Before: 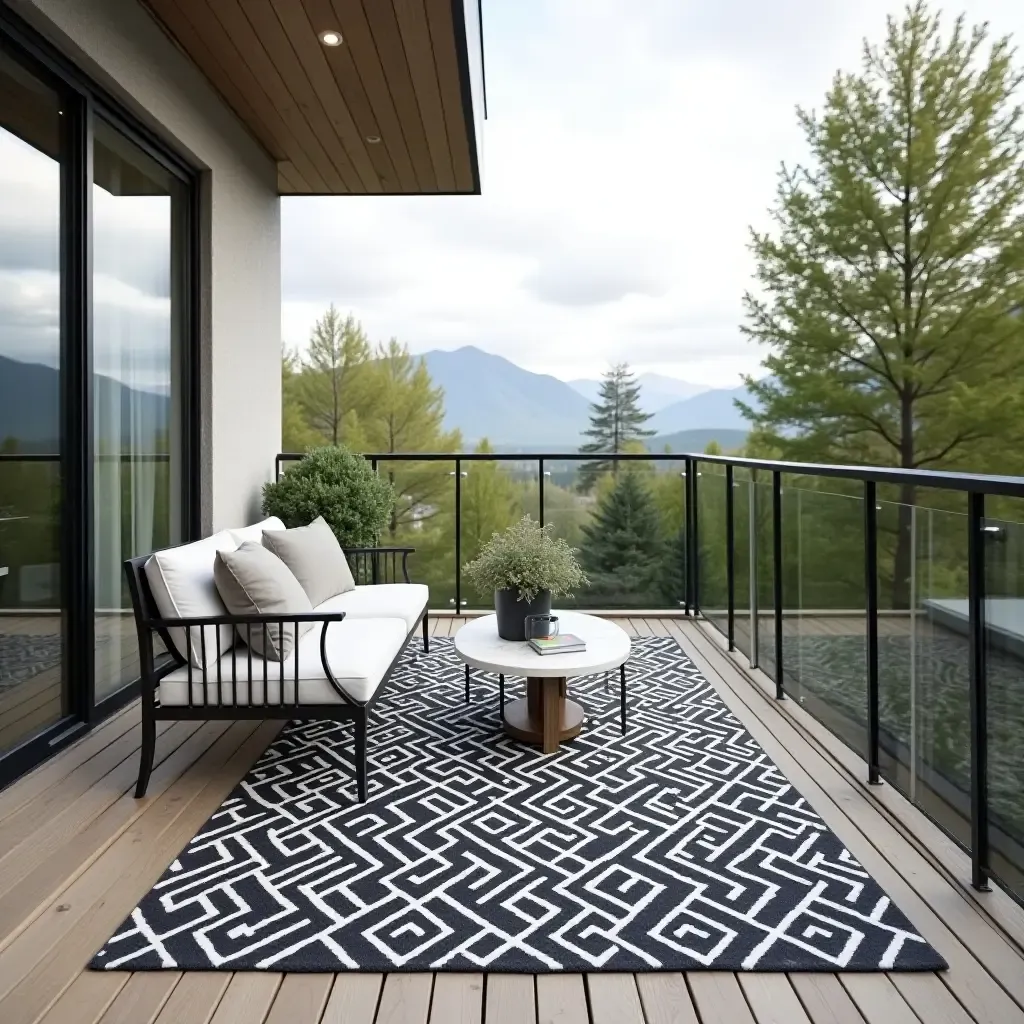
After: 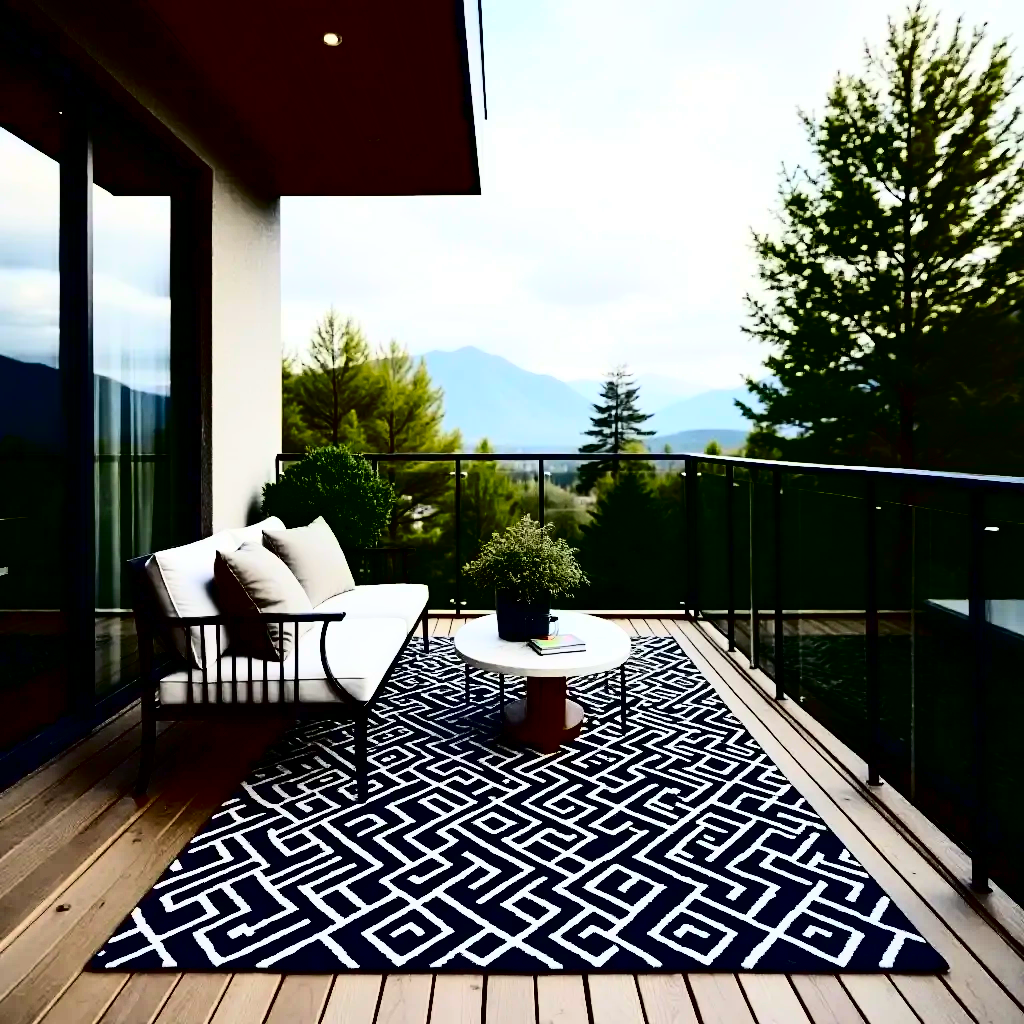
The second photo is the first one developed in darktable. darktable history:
contrast brightness saturation: contrast 0.776, brightness -0.999, saturation 0.991
